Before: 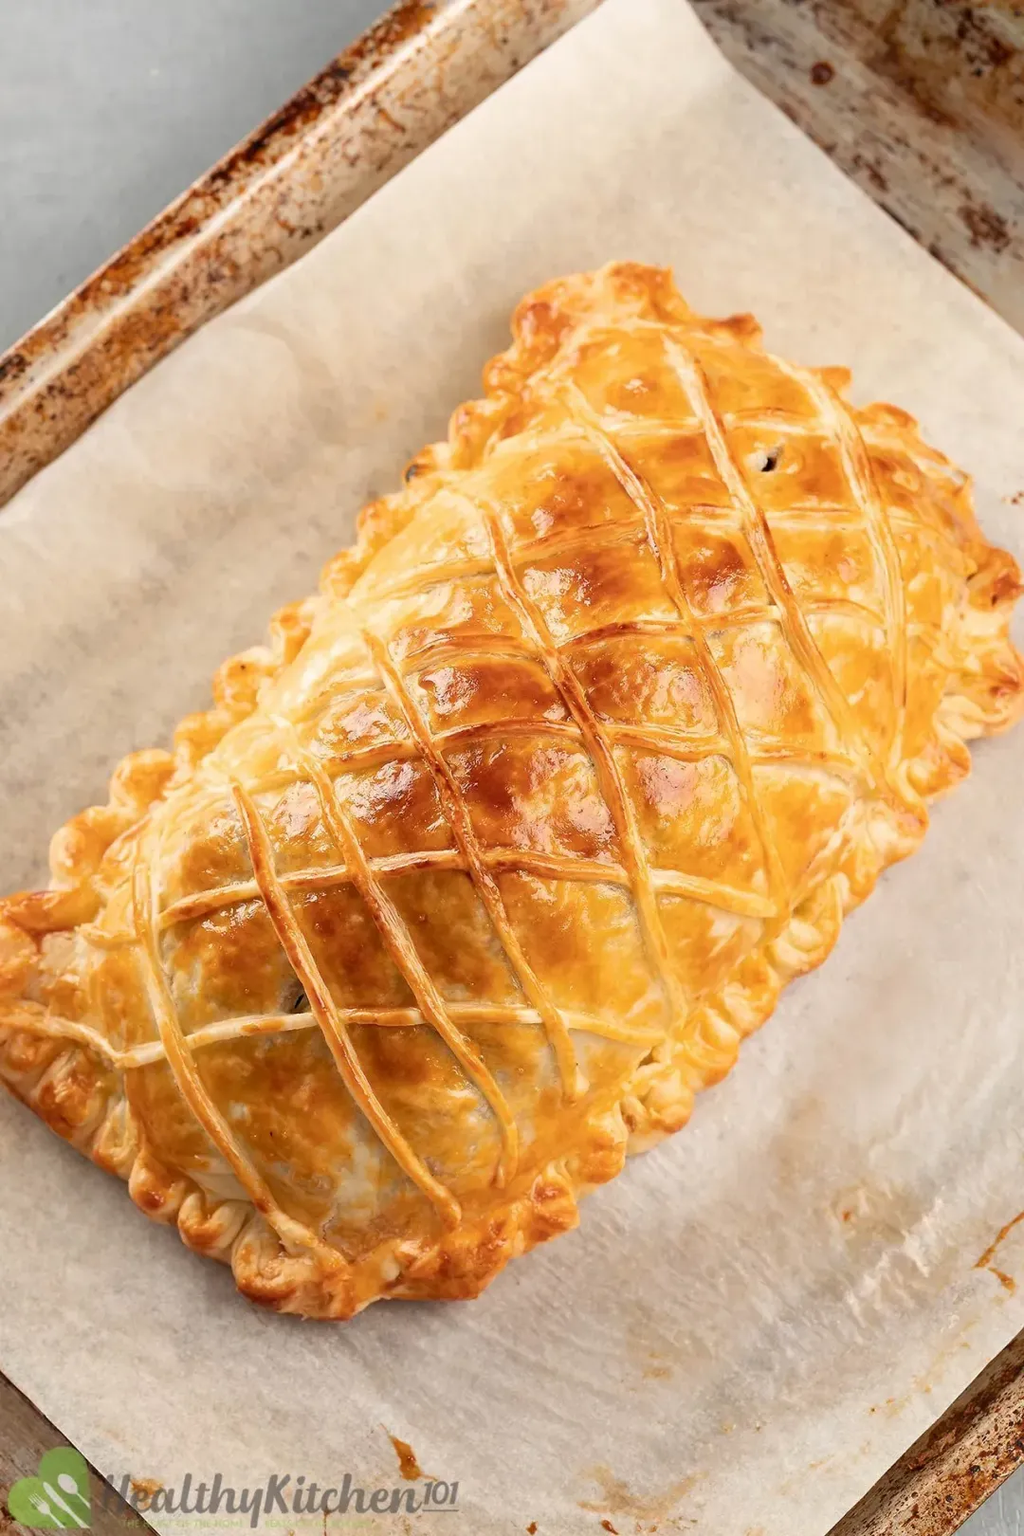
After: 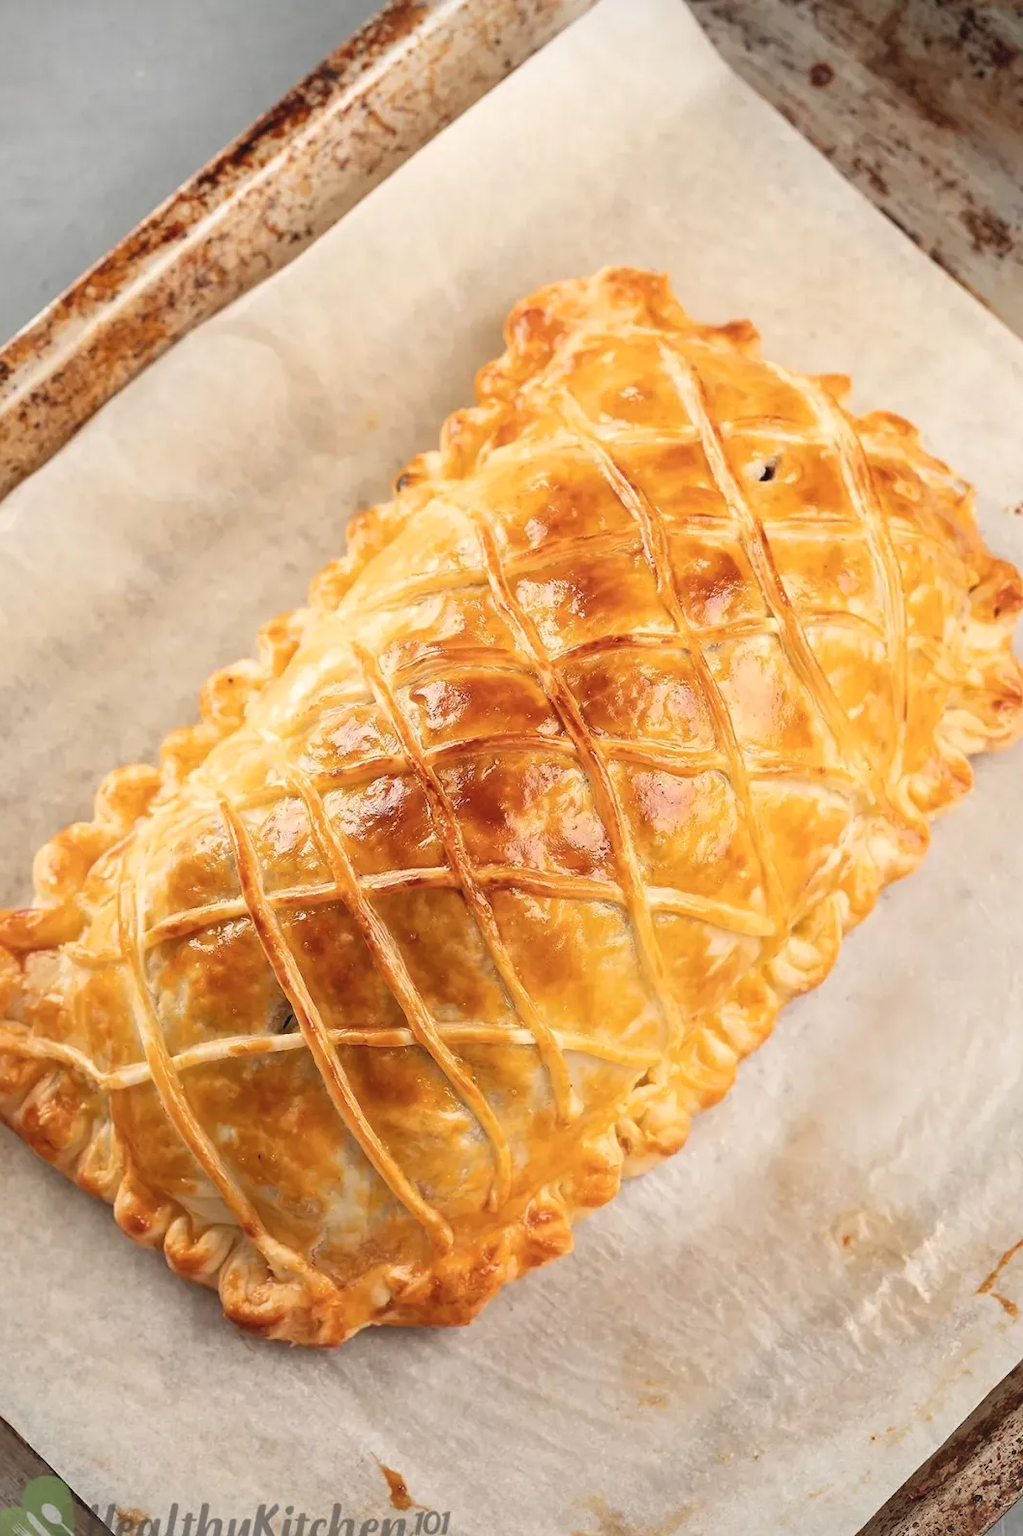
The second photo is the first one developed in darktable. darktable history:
crop: left 1.702%, right 0.276%, bottom 1.971%
vignetting: fall-off radius 60.95%, dithering 8-bit output
exposure: black level correction -0.005, exposure 0.057 EV, compensate exposure bias true, compensate highlight preservation false
